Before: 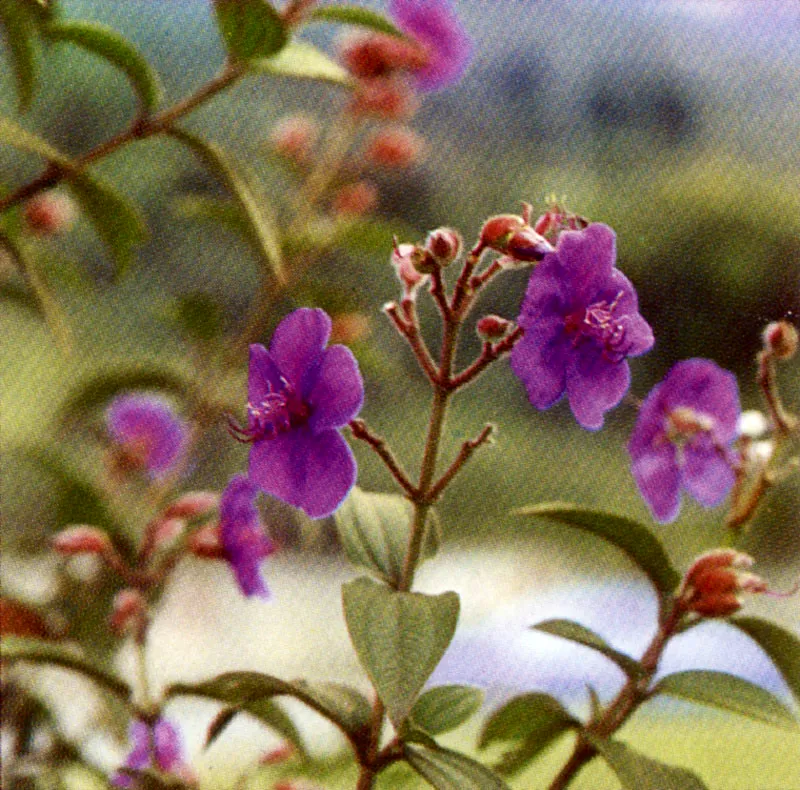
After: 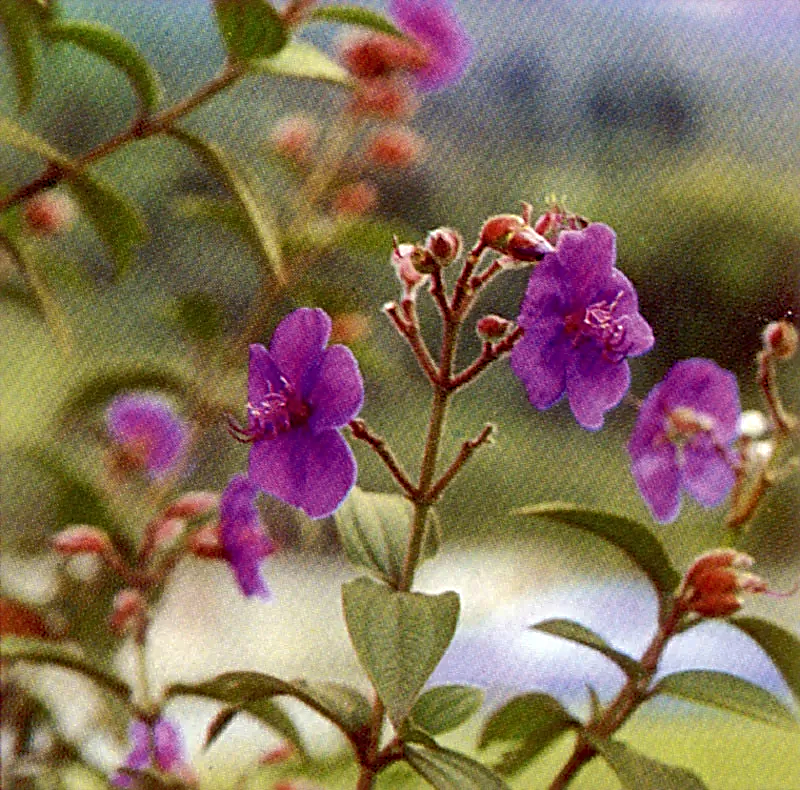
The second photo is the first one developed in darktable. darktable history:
contrast brightness saturation: contrast 0.05
sharpen: radius 2.543, amount 0.636
shadows and highlights: on, module defaults
